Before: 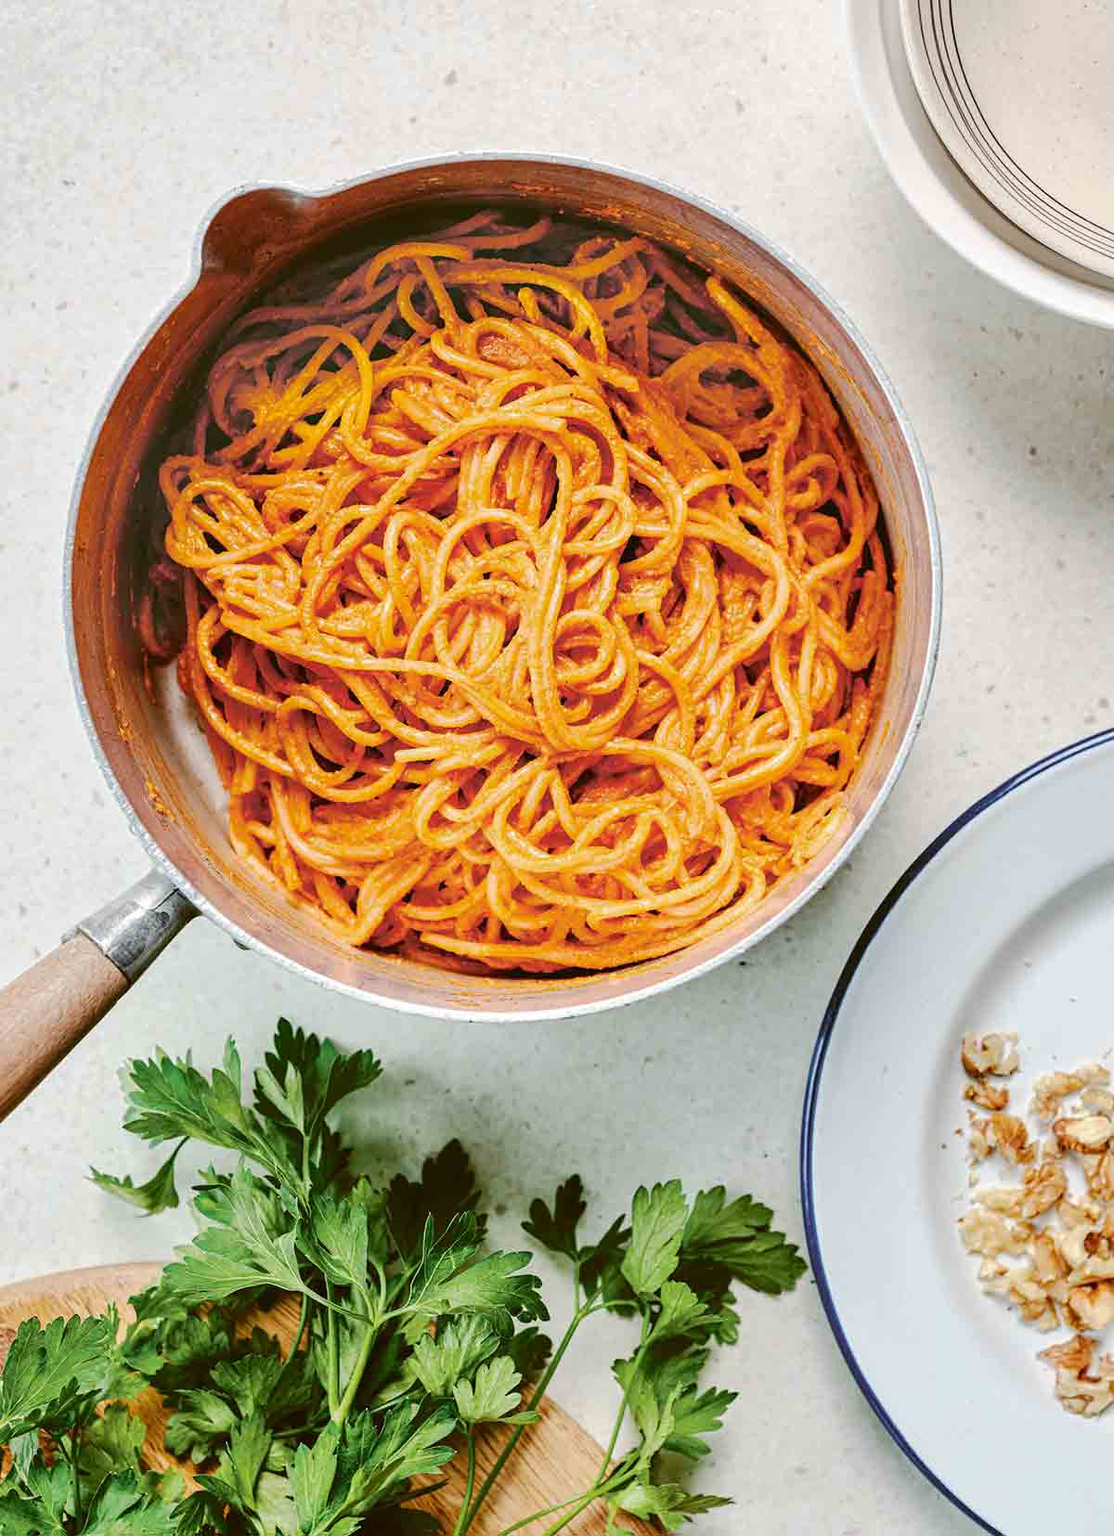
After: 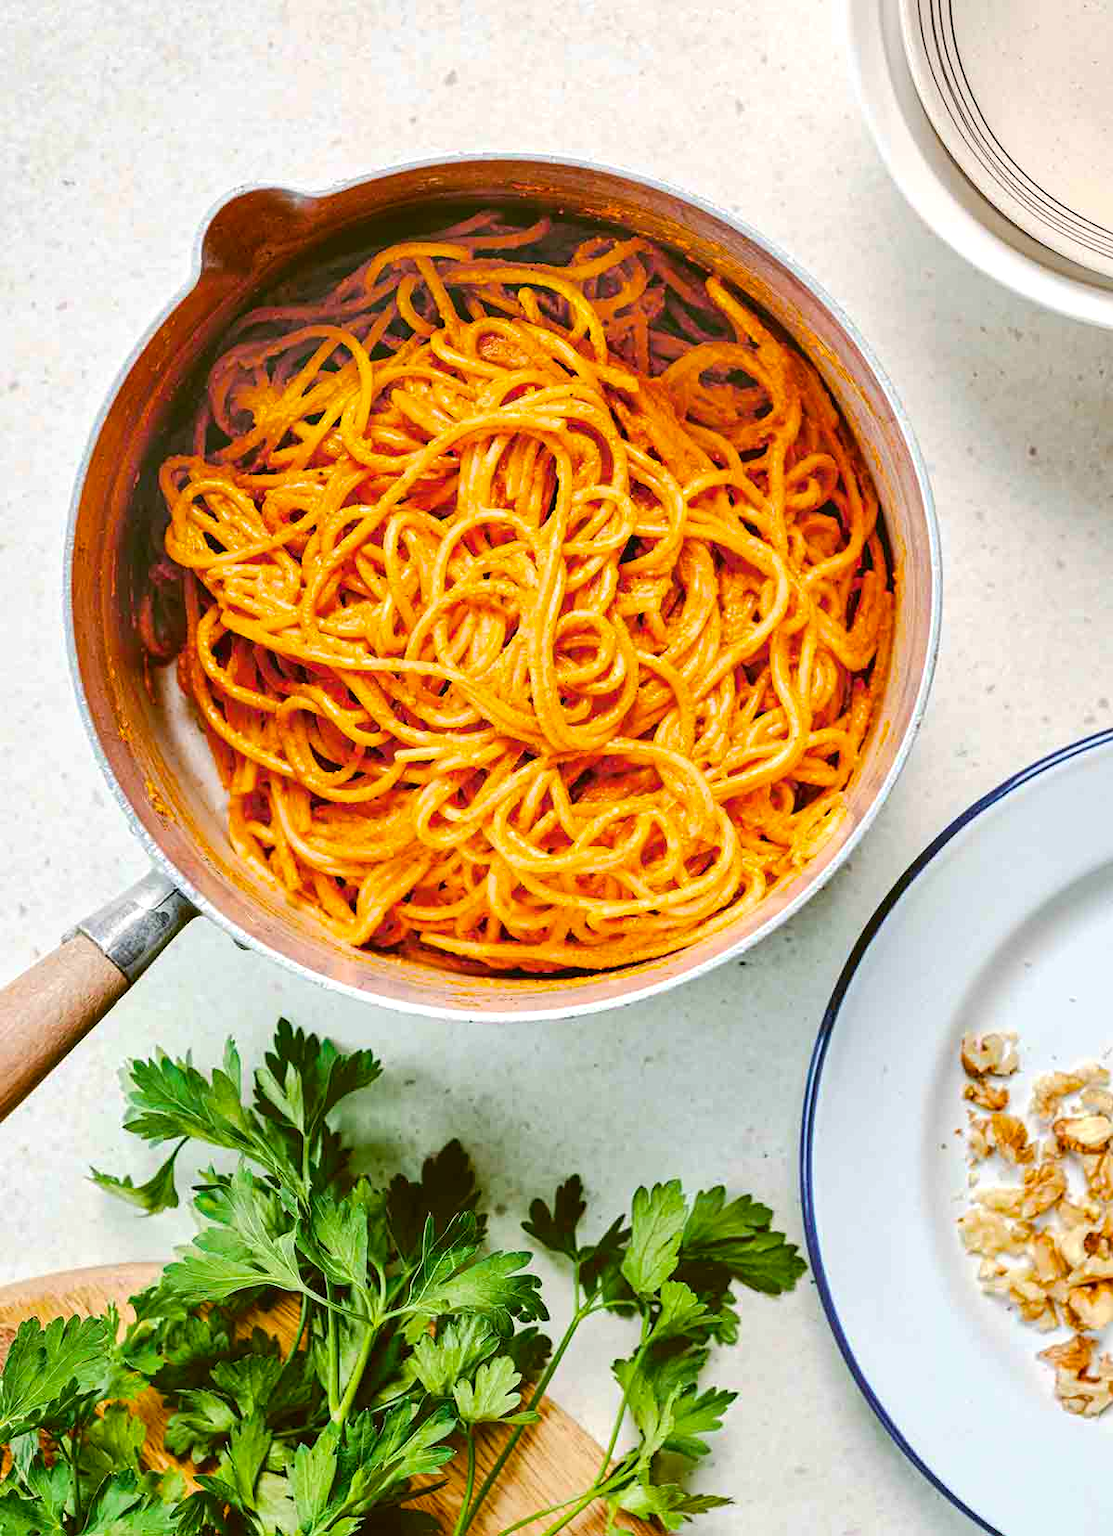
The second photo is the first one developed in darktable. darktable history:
exposure: exposure 0.2 EV, compensate highlight preservation false
color balance rgb: perceptual saturation grading › global saturation 20%, global vibrance 20%
